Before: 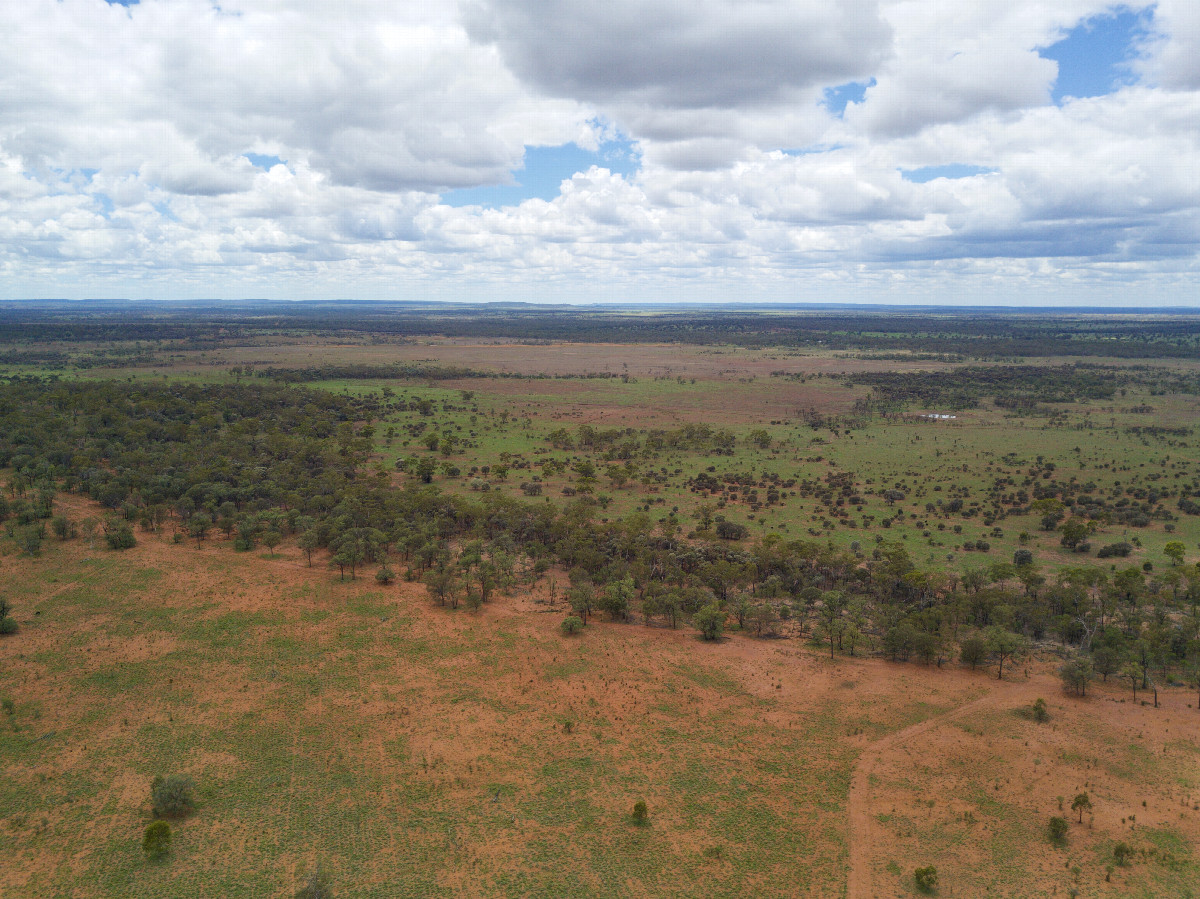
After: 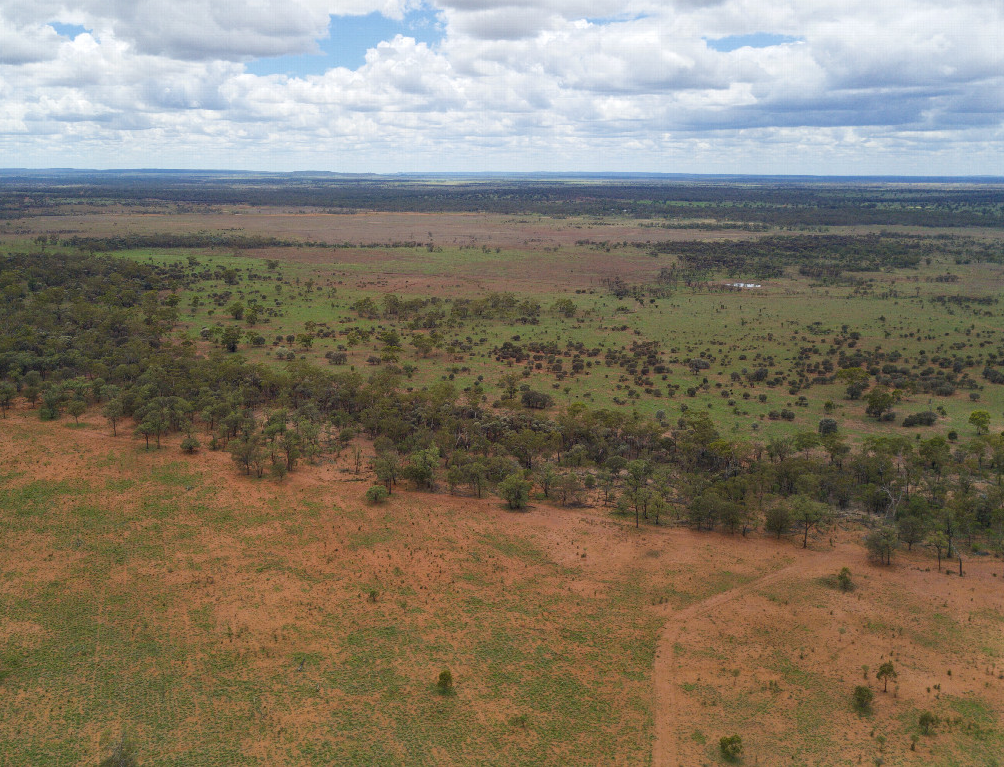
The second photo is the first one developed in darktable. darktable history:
crop: left 16.324%, top 14.608%
